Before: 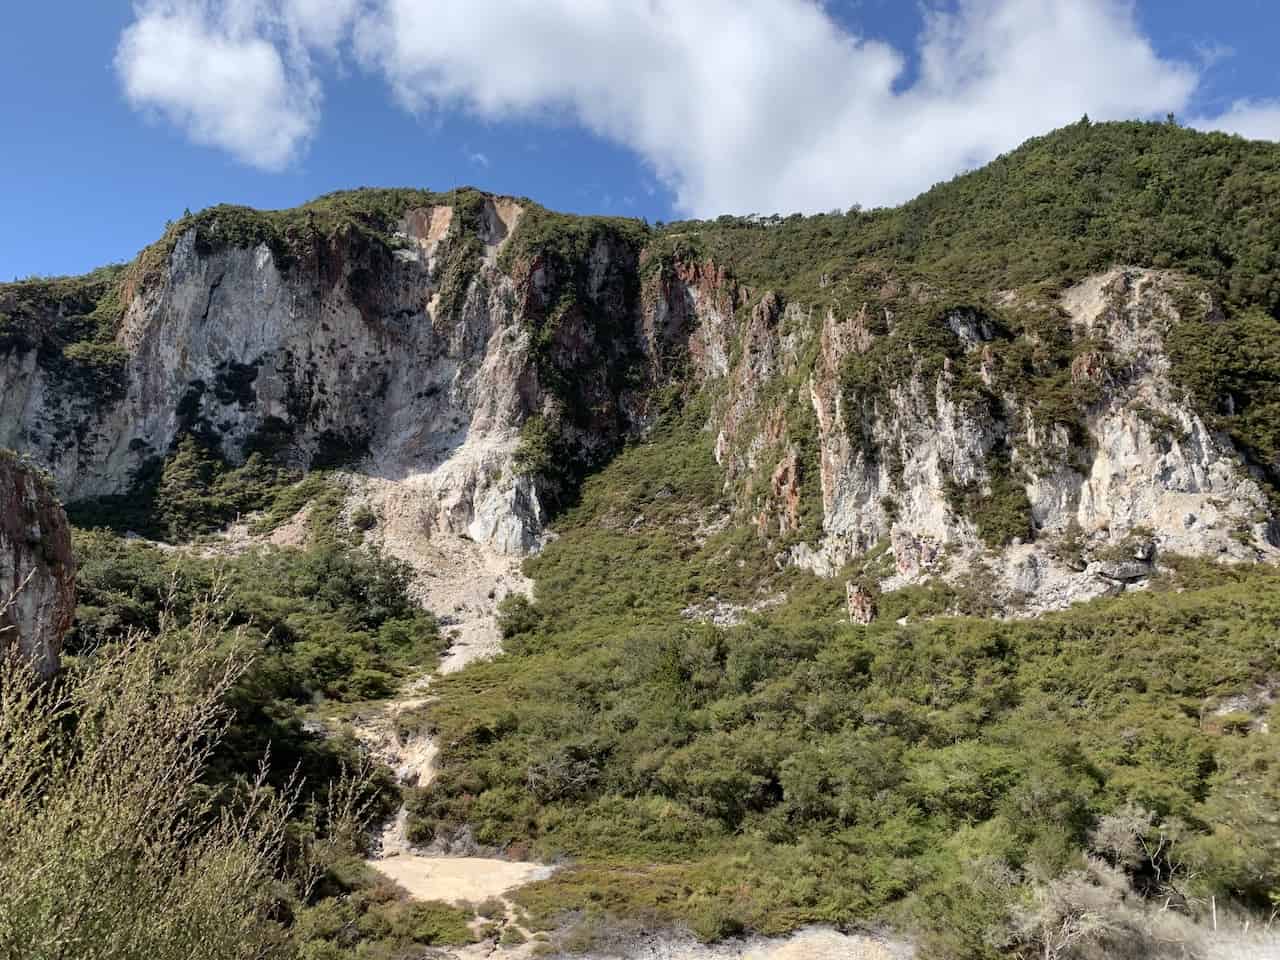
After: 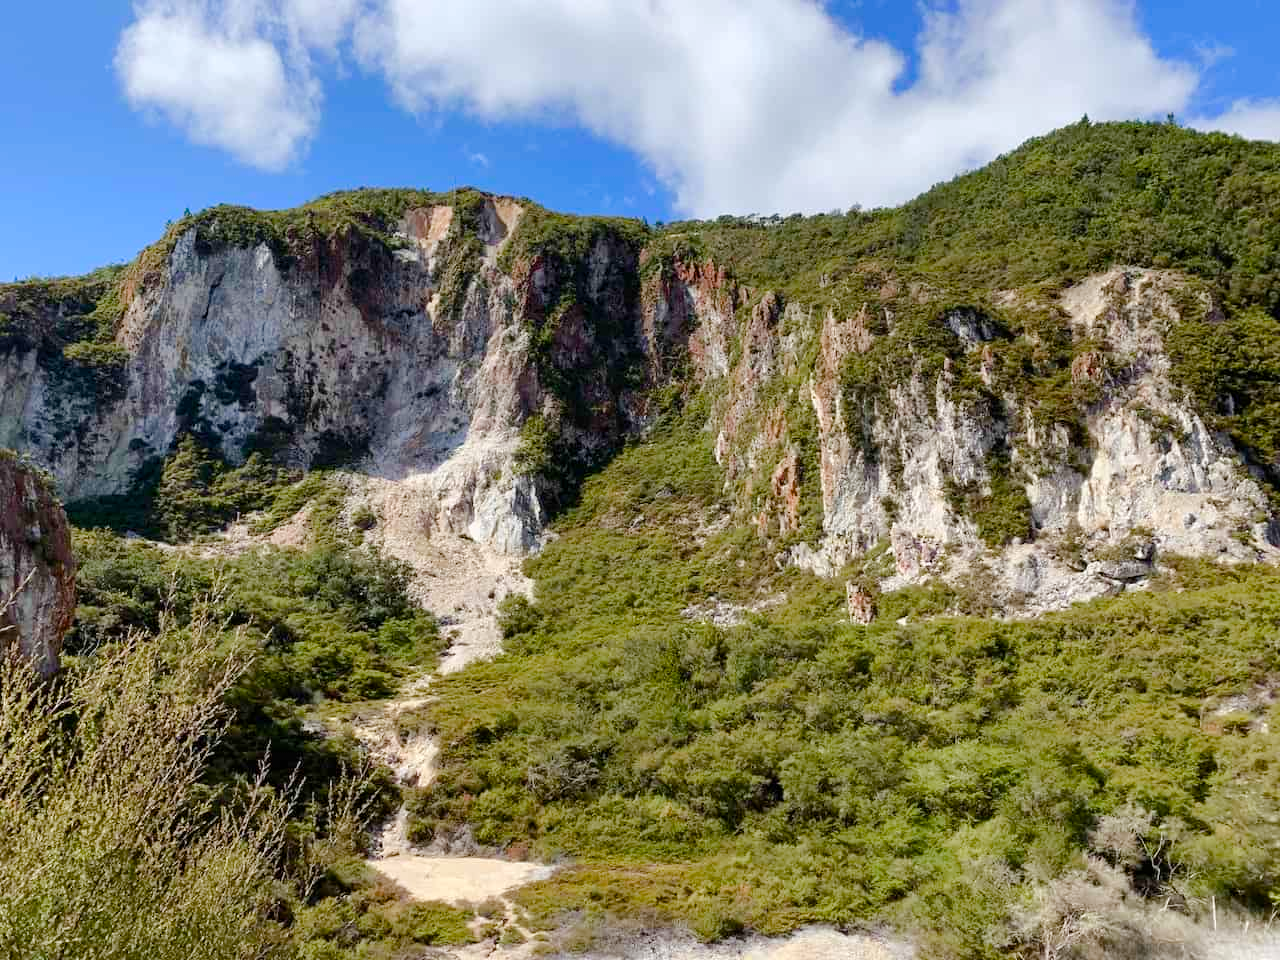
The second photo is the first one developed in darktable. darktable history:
contrast brightness saturation: contrast 0.053
color balance rgb: perceptual saturation grading › global saturation 20%, perceptual saturation grading › highlights -50.047%, perceptual saturation grading › shadows 30.551%, perceptual brilliance grading › mid-tones 9.208%, perceptual brilliance grading › shadows 15.523%, global vibrance 40.824%
